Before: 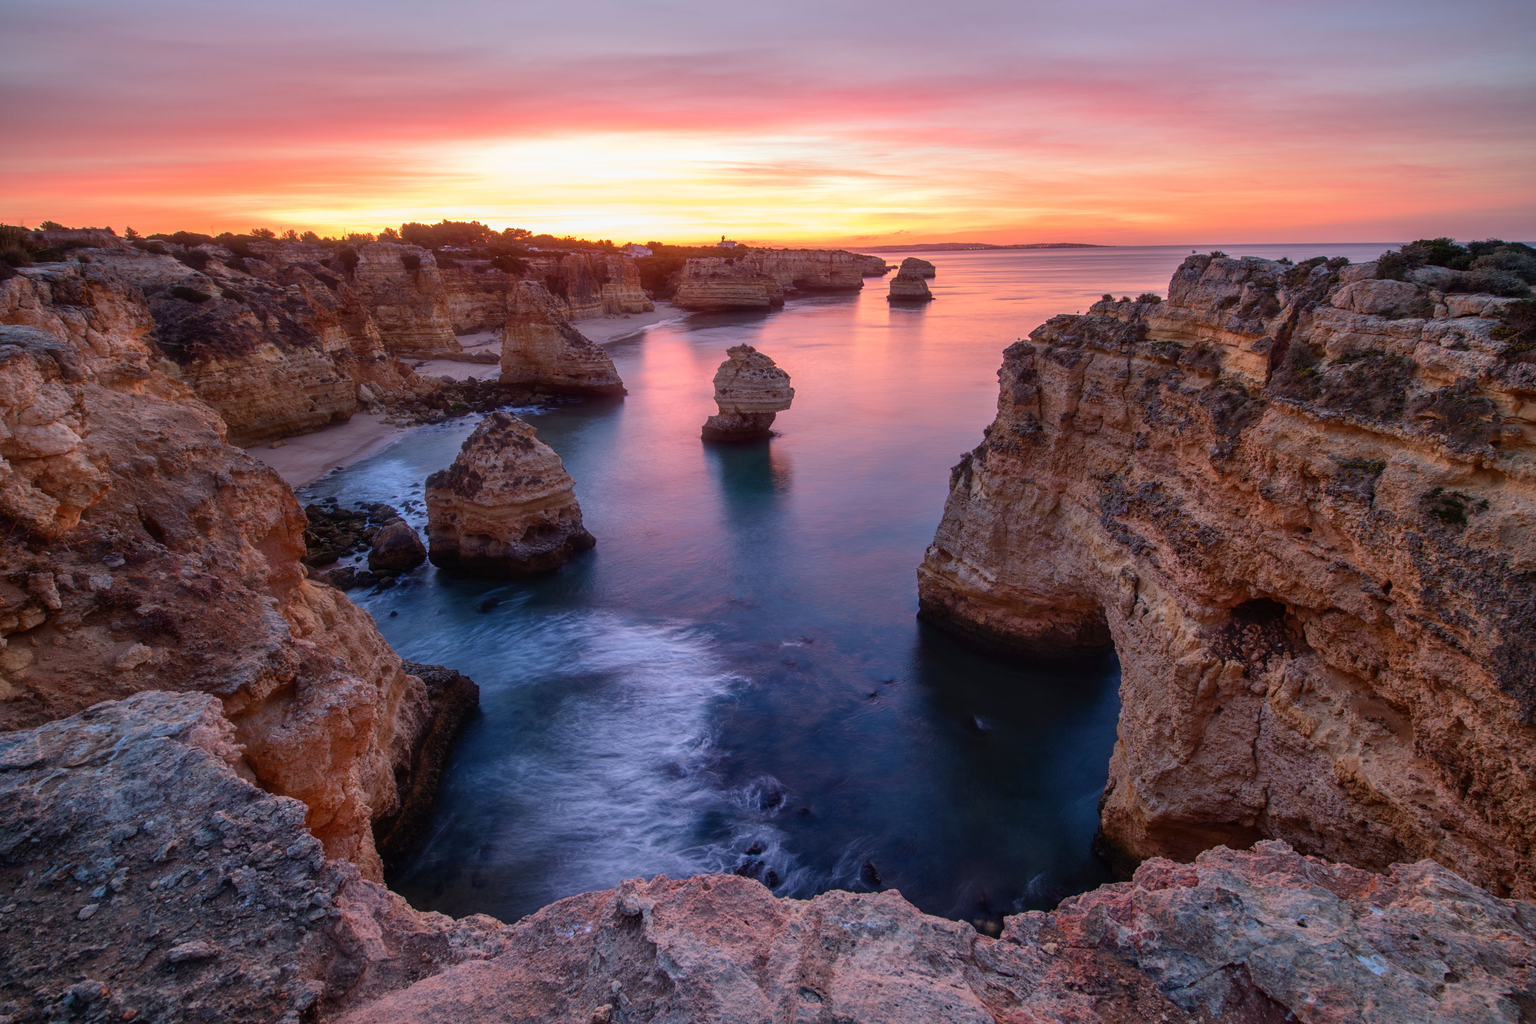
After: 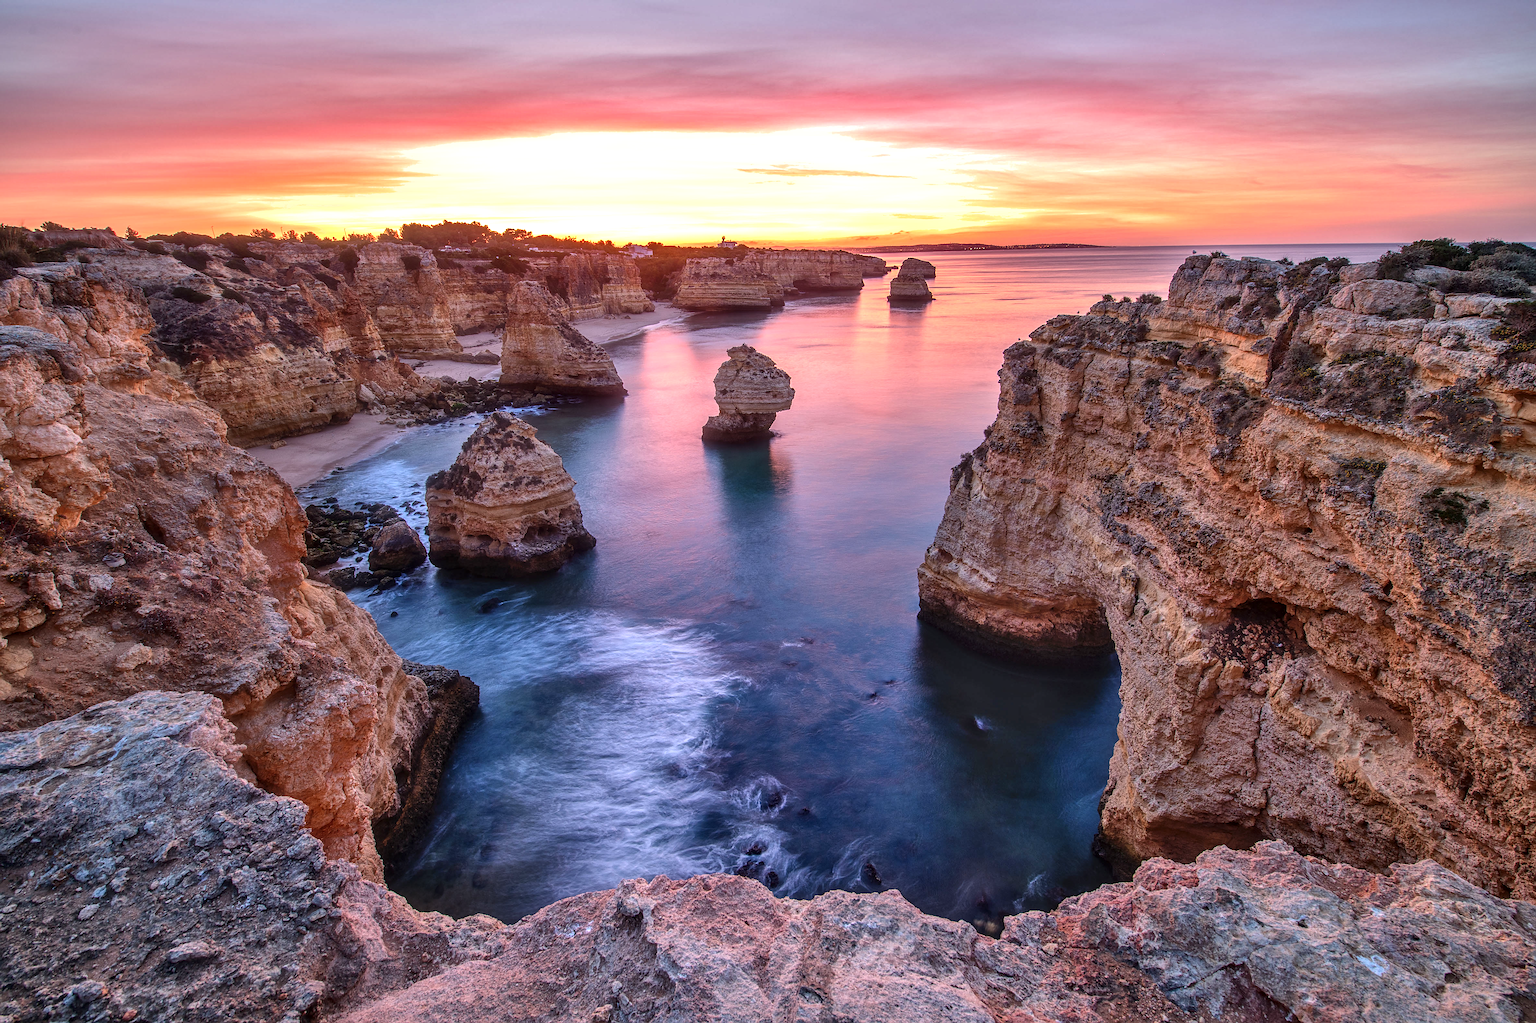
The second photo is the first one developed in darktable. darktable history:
crop: bottom 0.056%
local contrast: detail 130%
shadows and highlights: low approximation 0.01, soften with gaussian
sharpen: radius 1.386, amount 1.241, threshold 0.782
exposure: black level correction -0.002, exposure 0.548 EV, compensate highlight preservation false
